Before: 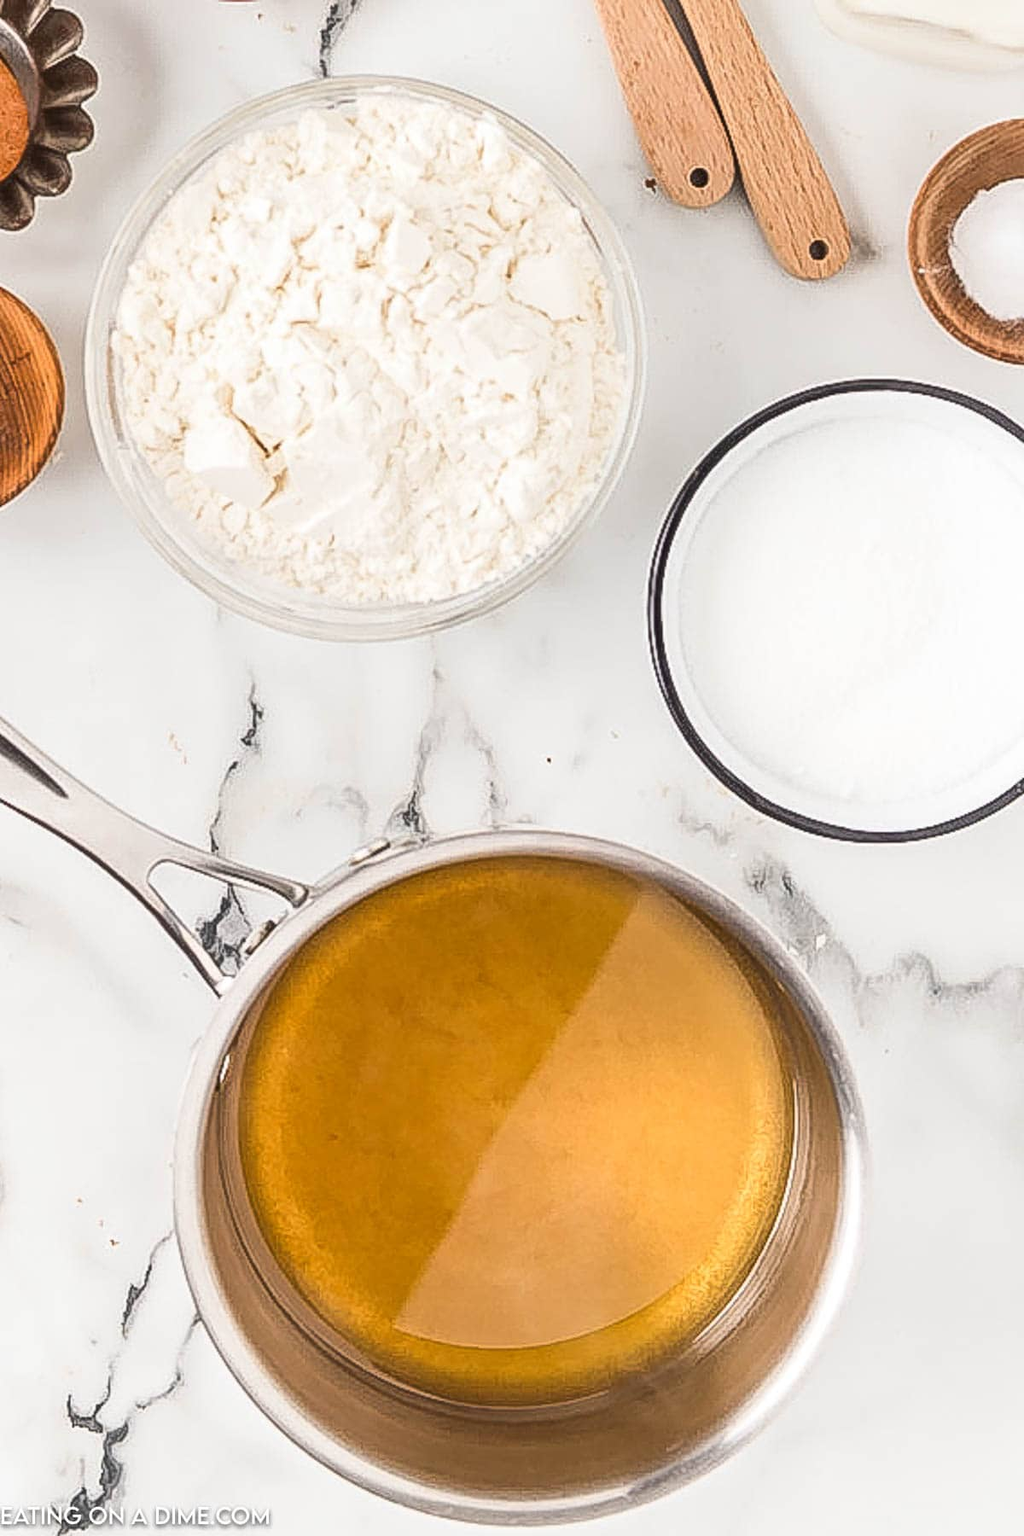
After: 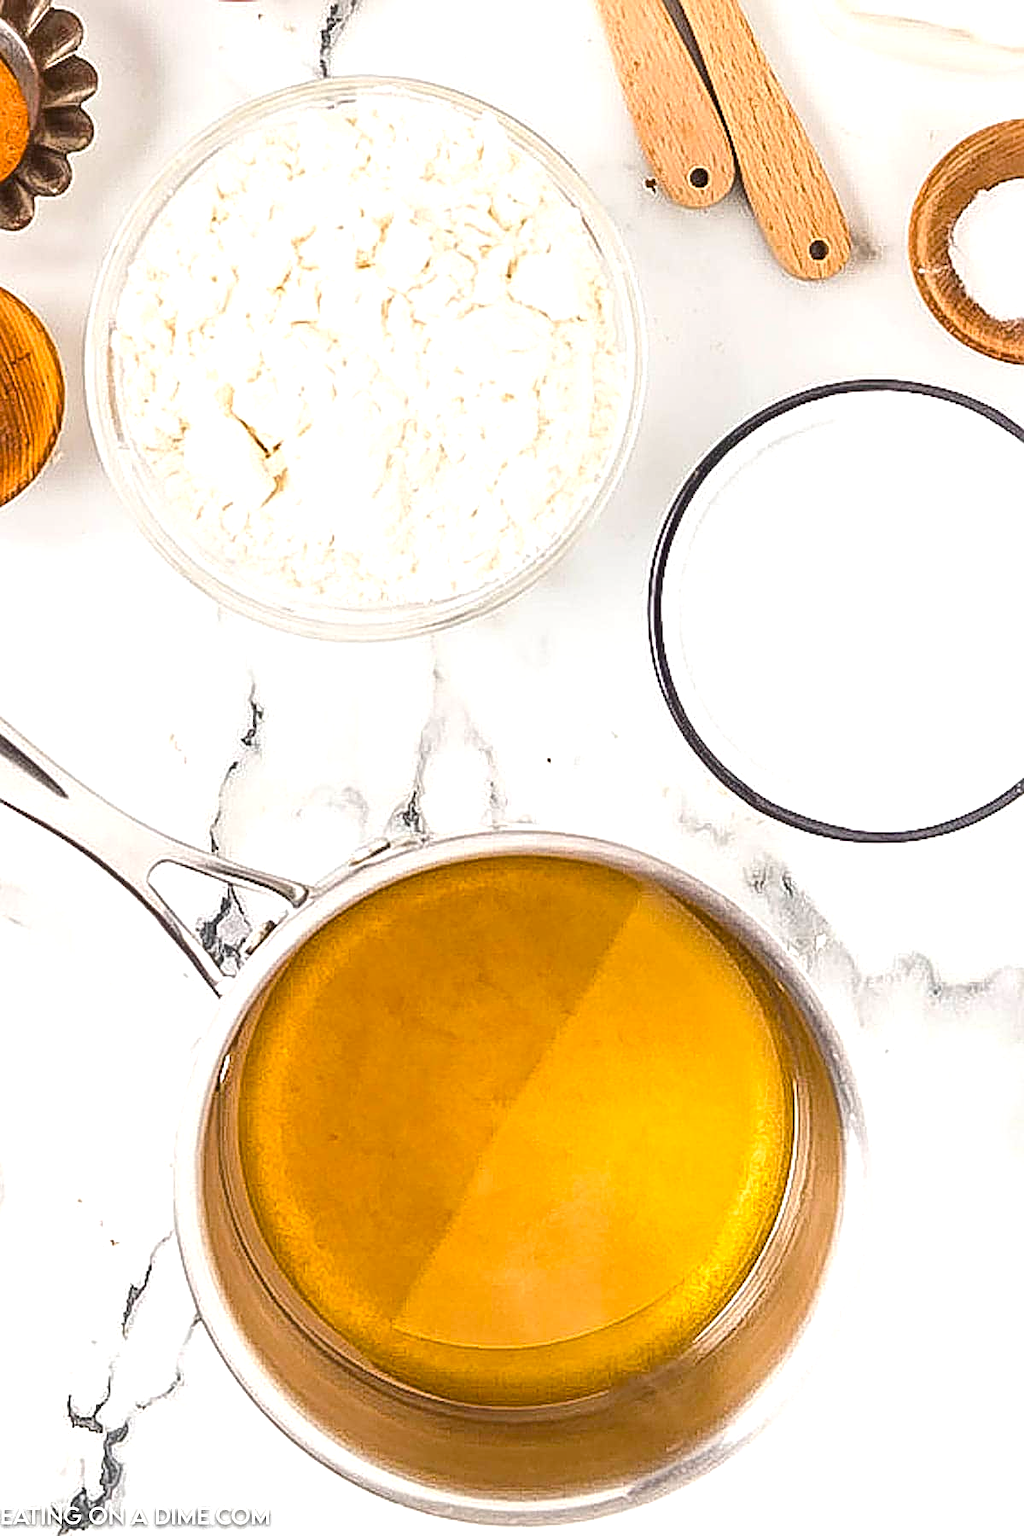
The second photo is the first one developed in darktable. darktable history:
sharpen: on, module defaults
color balance rgb: perceptual saturation grading › global saturation 25.691%, perceptual brilliance grading › global brilliance 9.557%, perceptual brilliance grading › shadows 15.569%, global vibrance 11.004%
